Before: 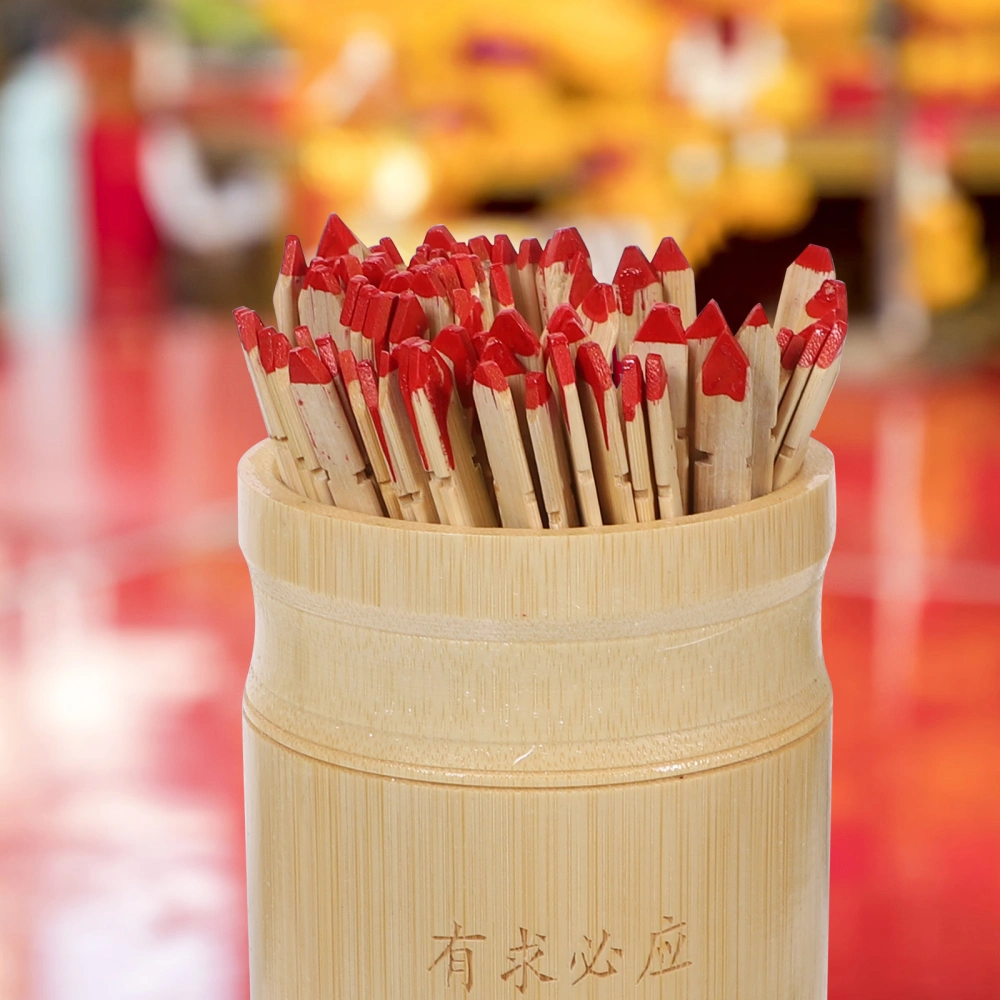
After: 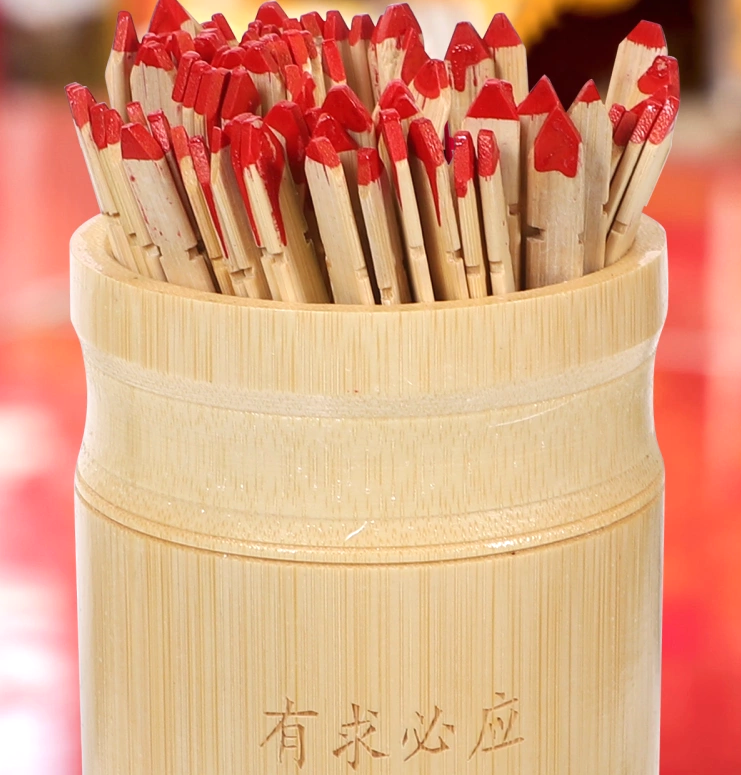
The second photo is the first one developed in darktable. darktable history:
exposure: black level correction 0, exposure 0.301 EV, compensate exposure bias true, compensate highlight preservation false
crop: left 16.824%, top 22.447%, right 9.002%
